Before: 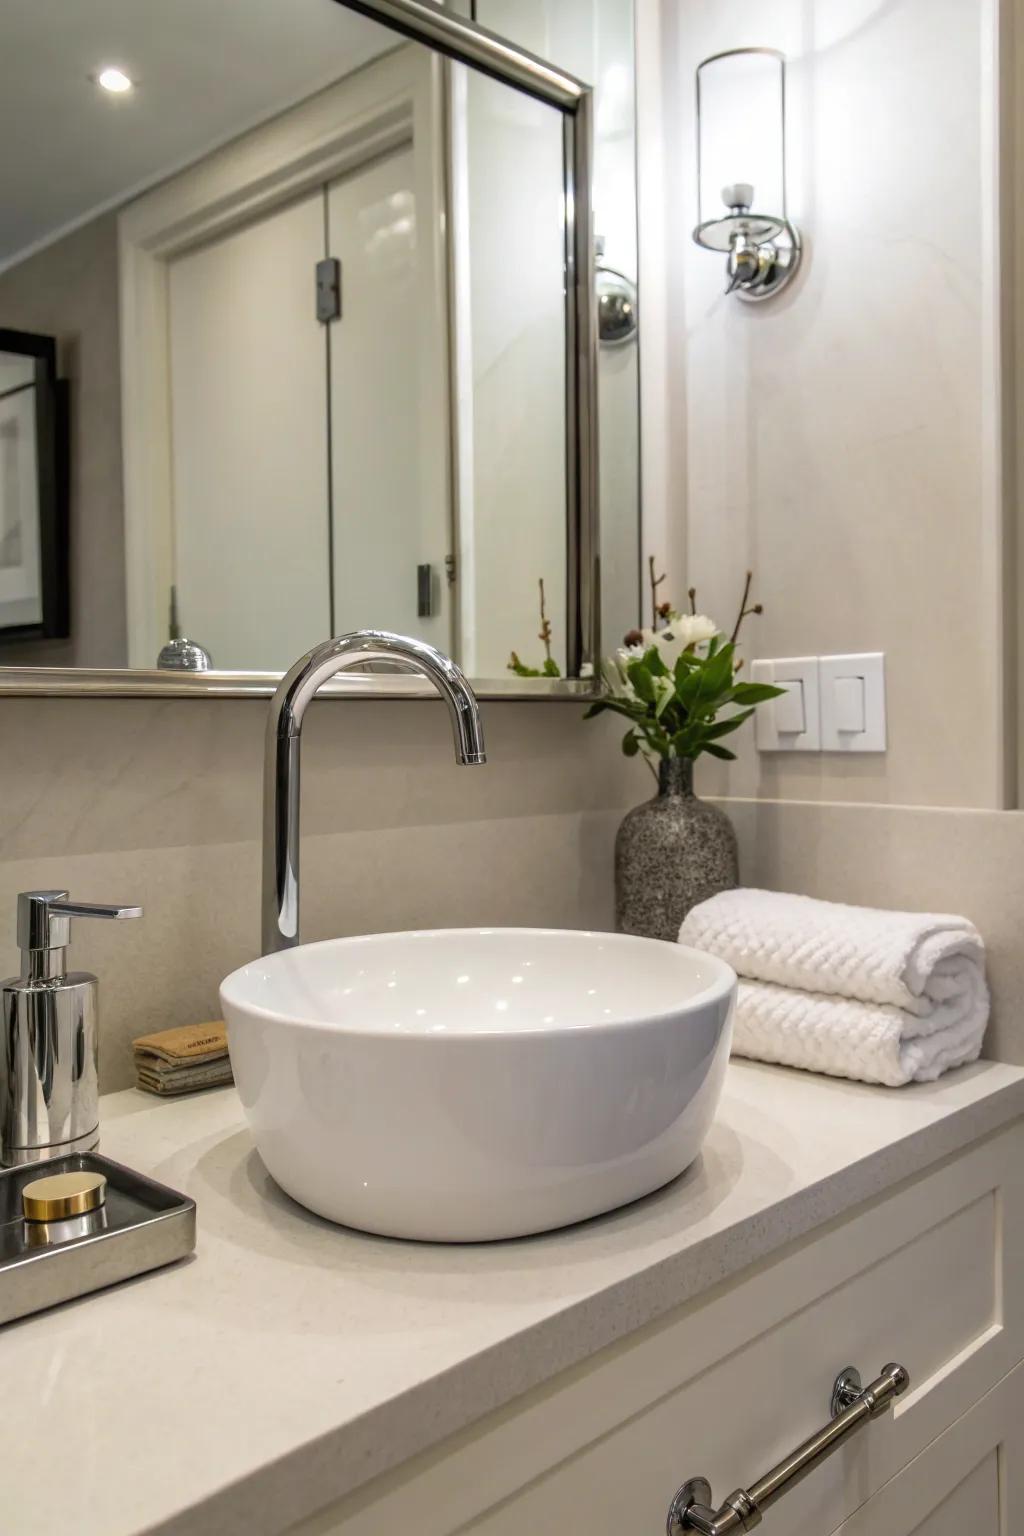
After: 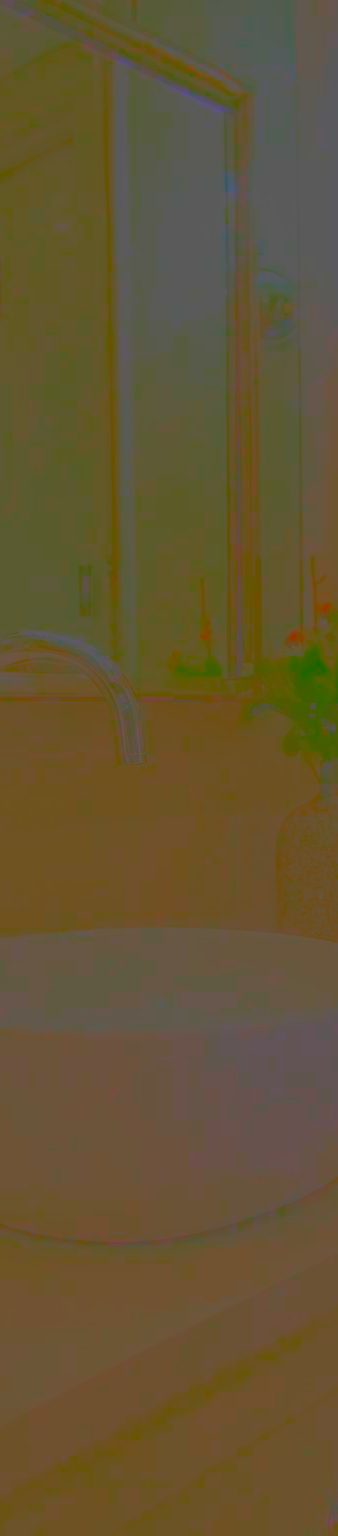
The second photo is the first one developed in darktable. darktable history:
crop: left 33.119%, right 33.795%
exposure: black level correction 0, exposure 1.506 EV, compensate highlight preservation false
tone curve: curves: ch0 [(0, 0) (0.042, 0.01) (0.223, 0.123) (0.59, 0.574) (0.802, 0.868) (1, 1)], color space Lab, linked channels, preserve colors none
shadows and highlights: on, module defaults
sharpen: on, module defaults
contrast brightness saturation: contrast -0.978, brightness -0.156, saturation 0.77
color balance rgb: power › hue 328.85°, linear chroma grading › global chroma 14.515%, perceptual saturation grading › global saturation 24.528%, perceptual saturation grading › highlights -24.292%, perceptual saturation grading › mid-tones 24.675%, perceptual saturation grading › shadows 39.146%
